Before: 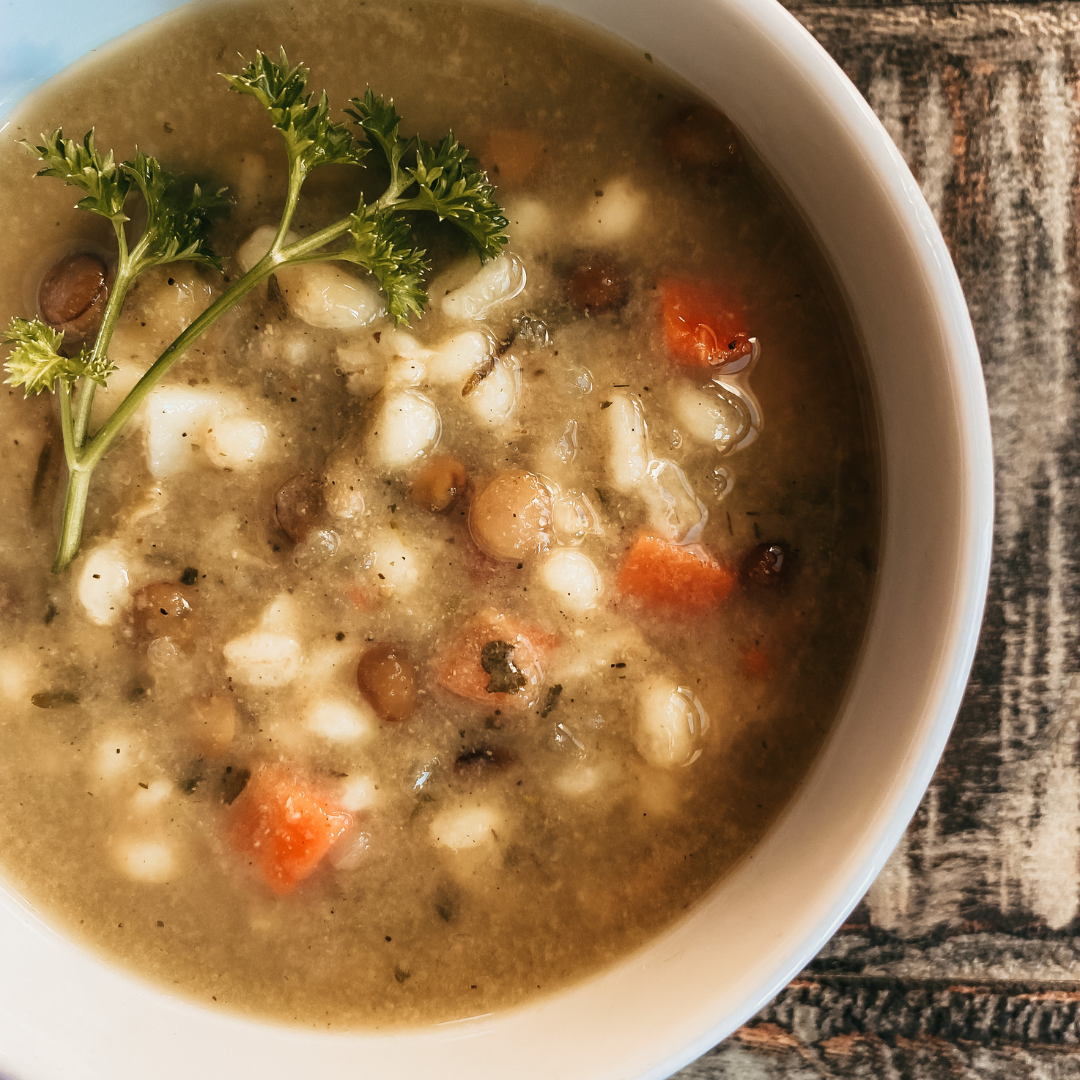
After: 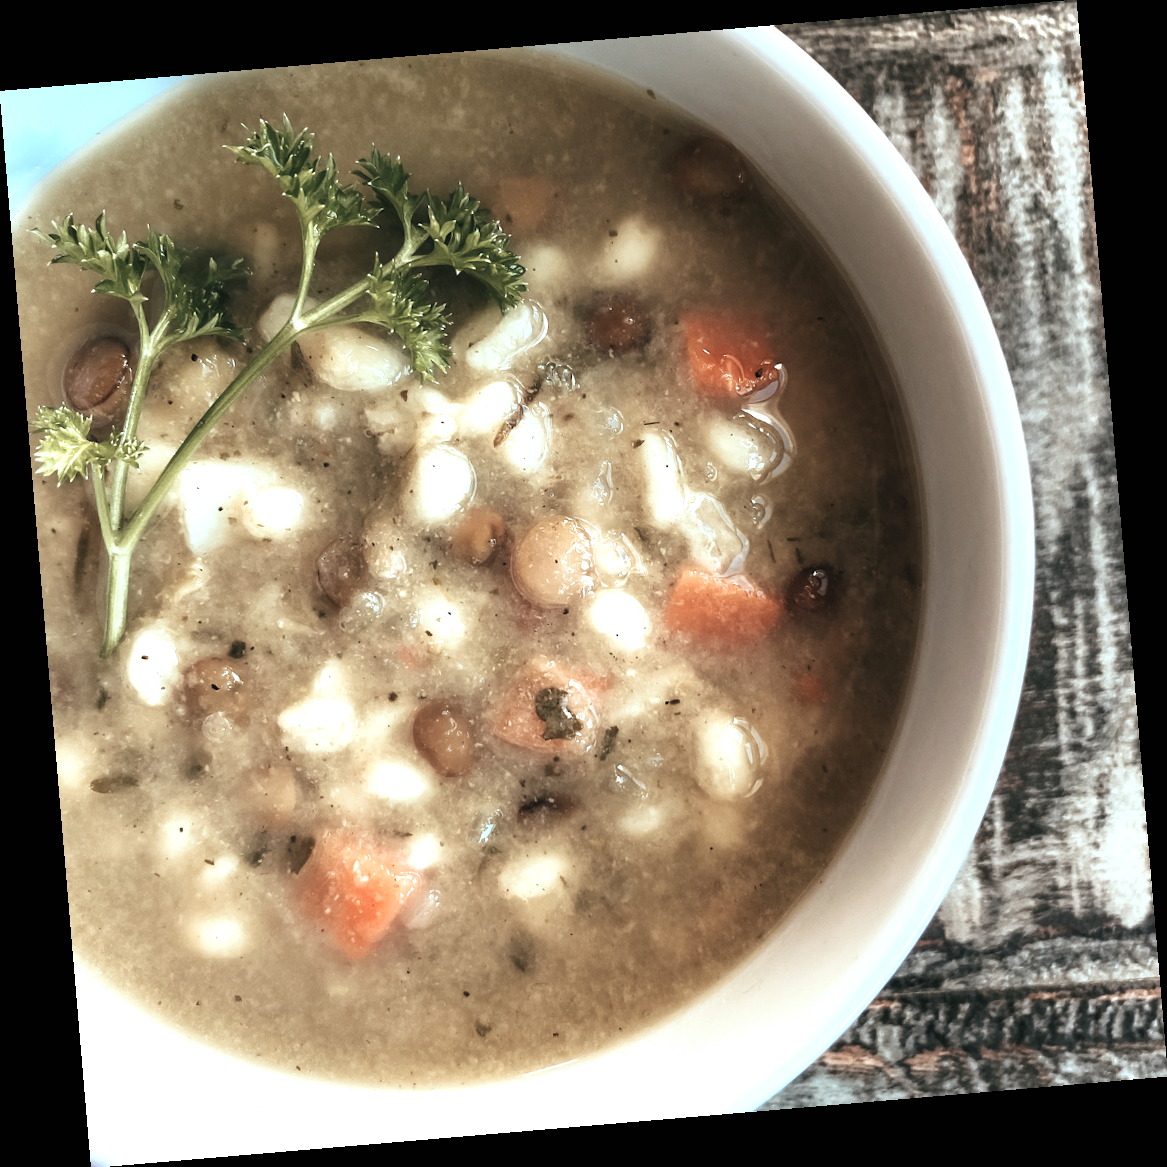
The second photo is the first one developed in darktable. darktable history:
exposure: black level correction 0, exposure 0.68 EV, compensate exposure bias true, compensate highlight preservation false
color correction: highlights a* -12.64, highlights b* -18.1, saturation 0.7
rotate and perspective: rotation -4.86°, automatic cropping off
